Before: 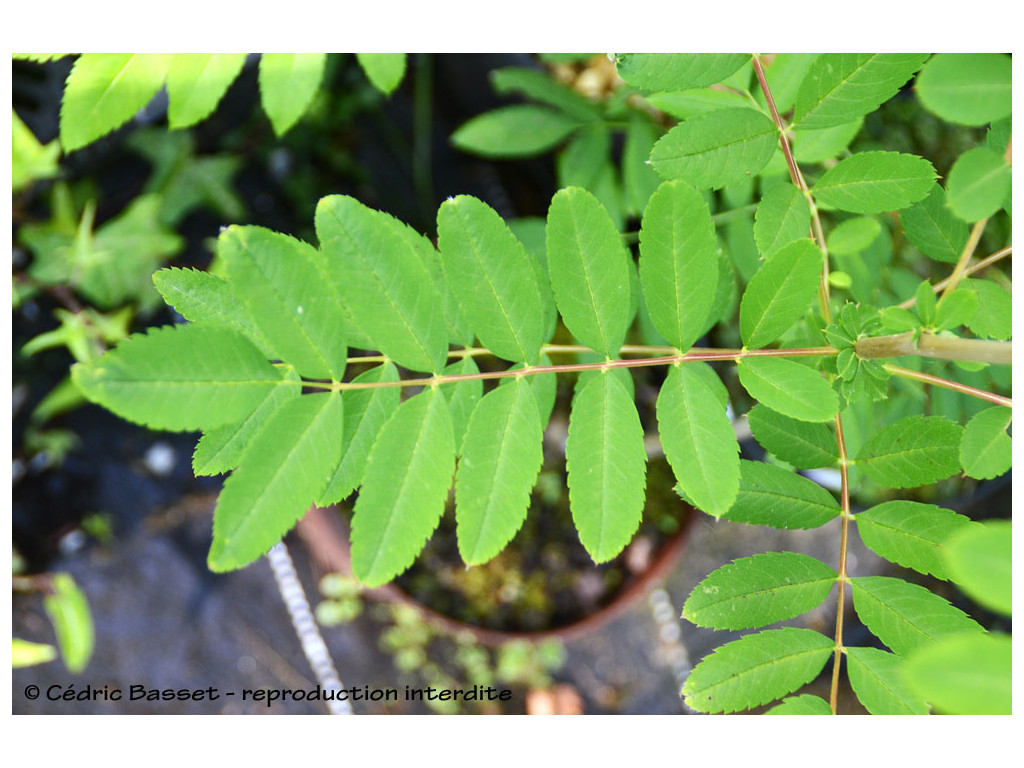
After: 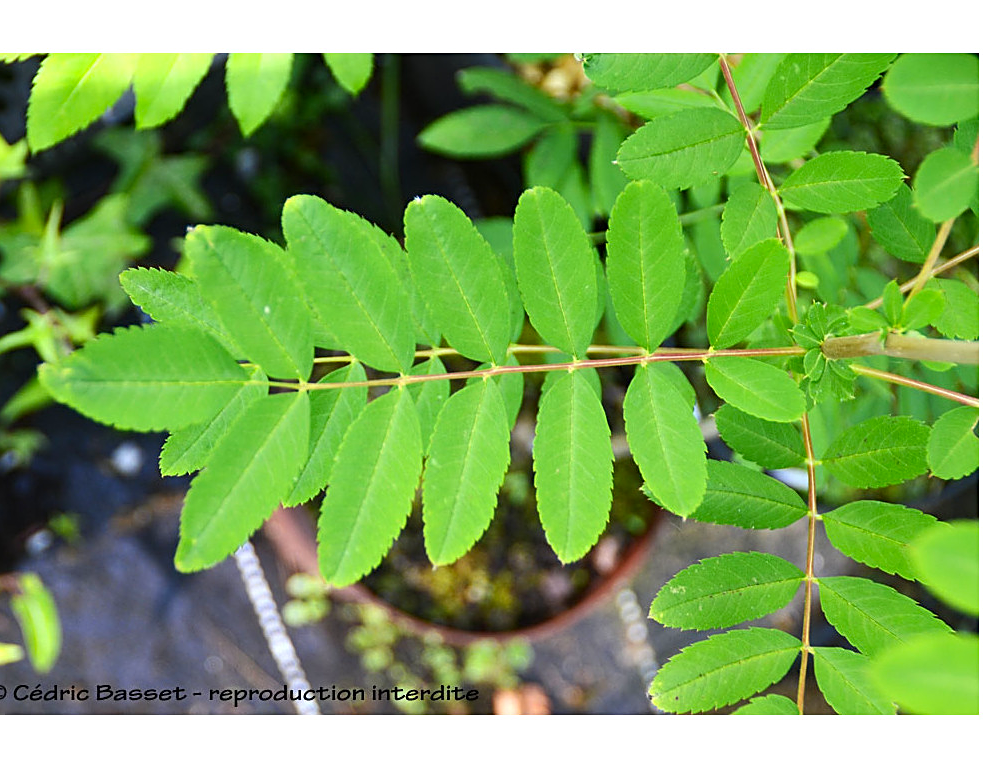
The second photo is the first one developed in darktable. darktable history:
crop and rotate: left 3.238%
contrast brightness saturation: saturation 0.13
sharpen: on, module defaults
